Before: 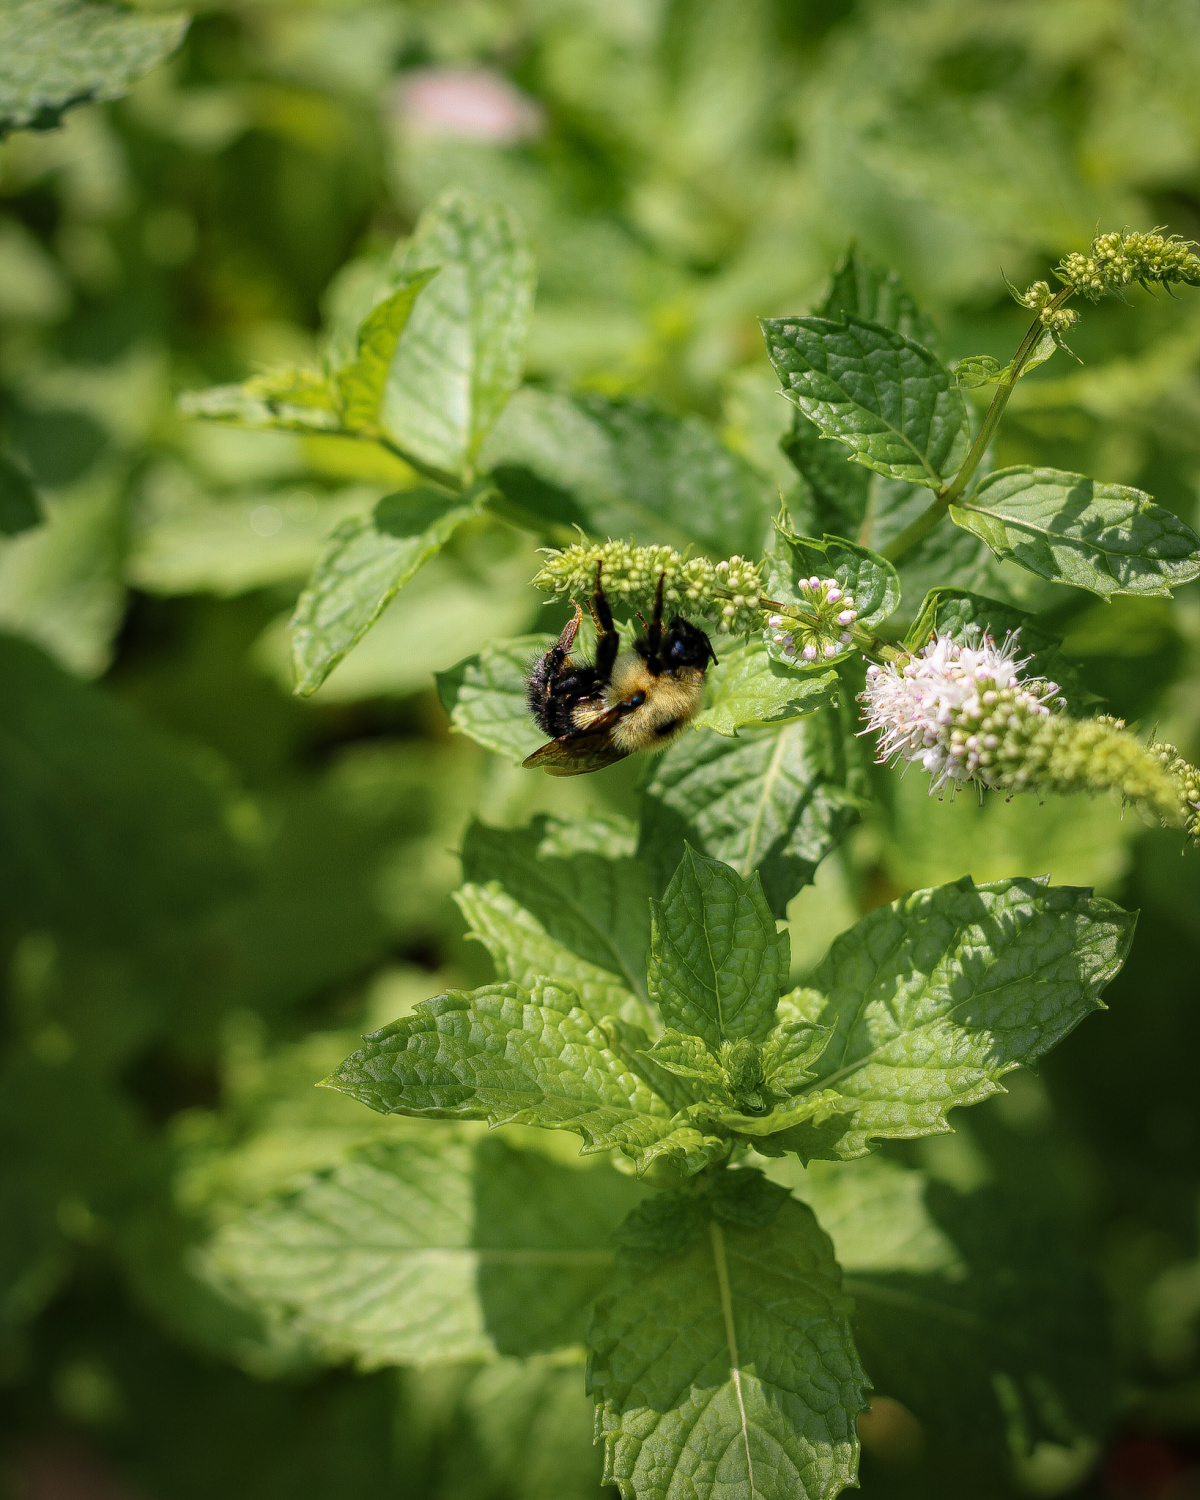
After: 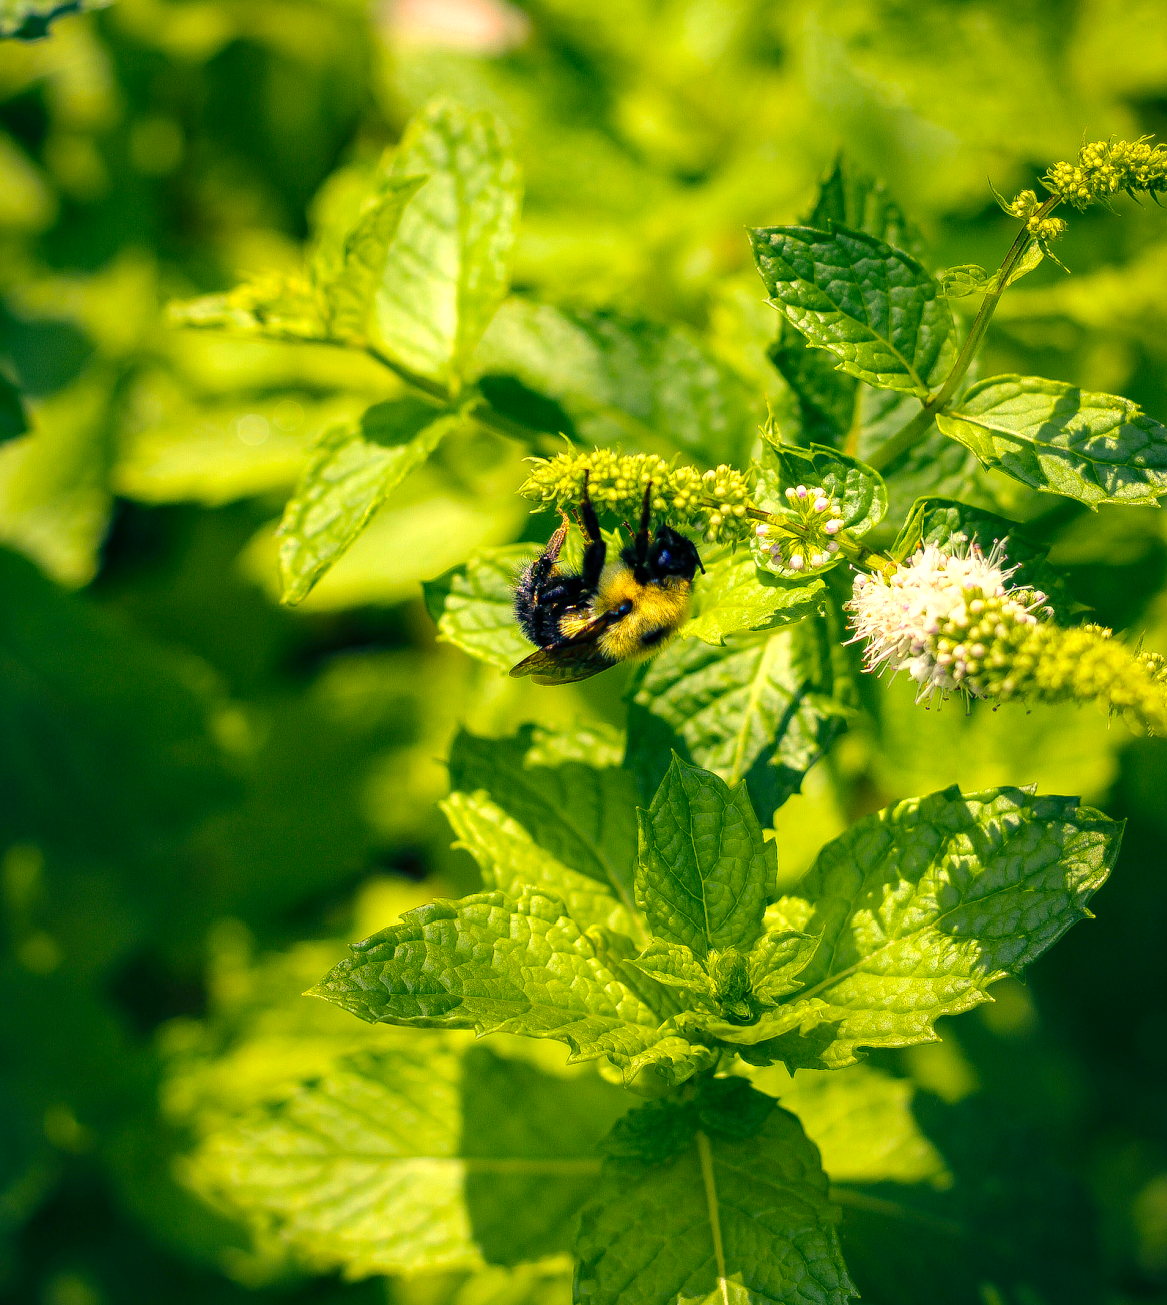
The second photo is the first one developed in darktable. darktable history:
color balance rgb: shadows lift › luminance -40.817%, shadows lift › chroma 14.396%, shadows lift › hue 260.56°, power › hue 71.45°, highlights gain › chroma 7.959%, highlights gain › hue 85.82°, perceptual saturation grading › global saturation 25.637%, global vibrance 20%
crop: left 1.163%, top 6.087%, right 1.507%, bottom 6.9%
exposure: exposure 0.611 EV, compensate exposure bias true, compensate highlight preservation false
